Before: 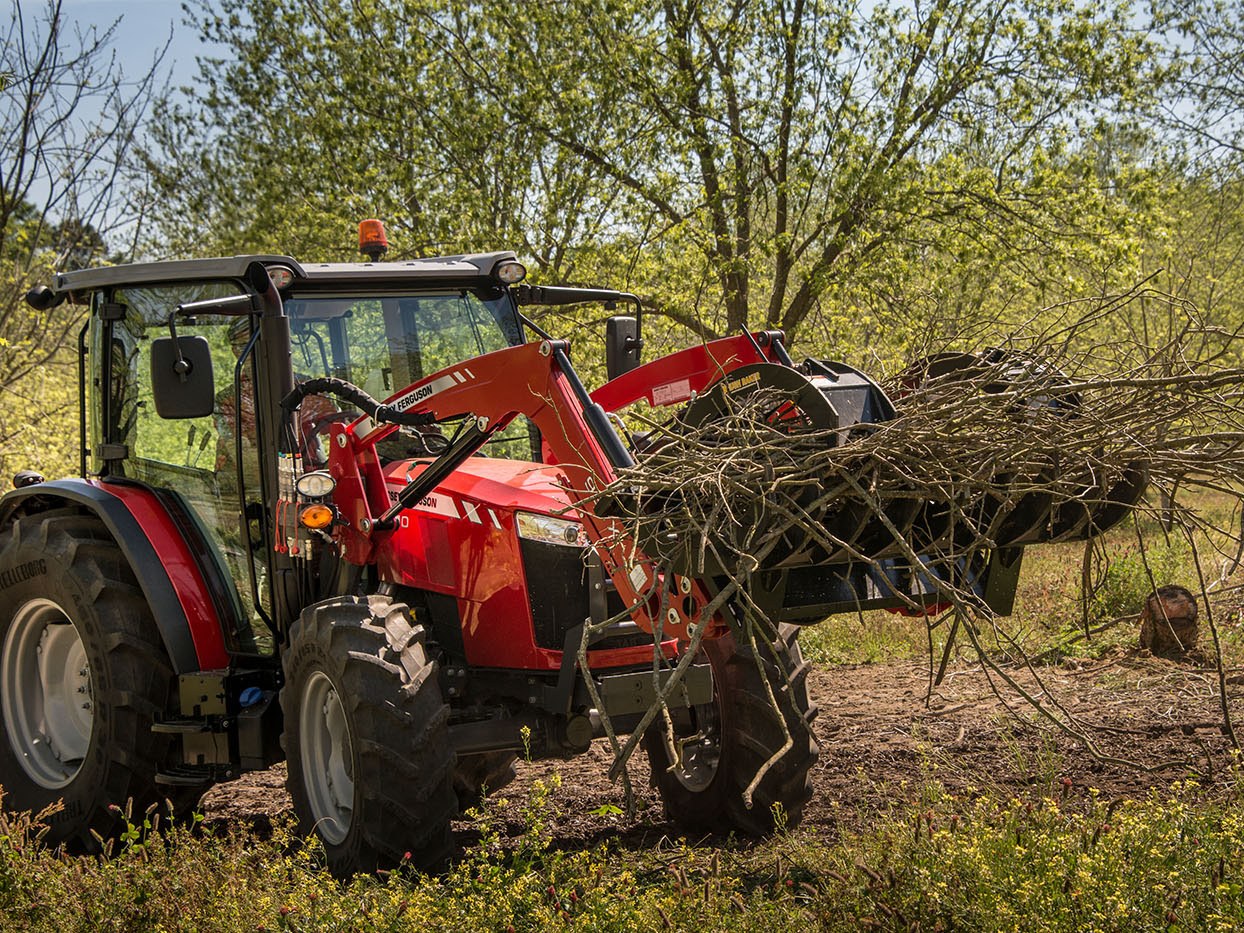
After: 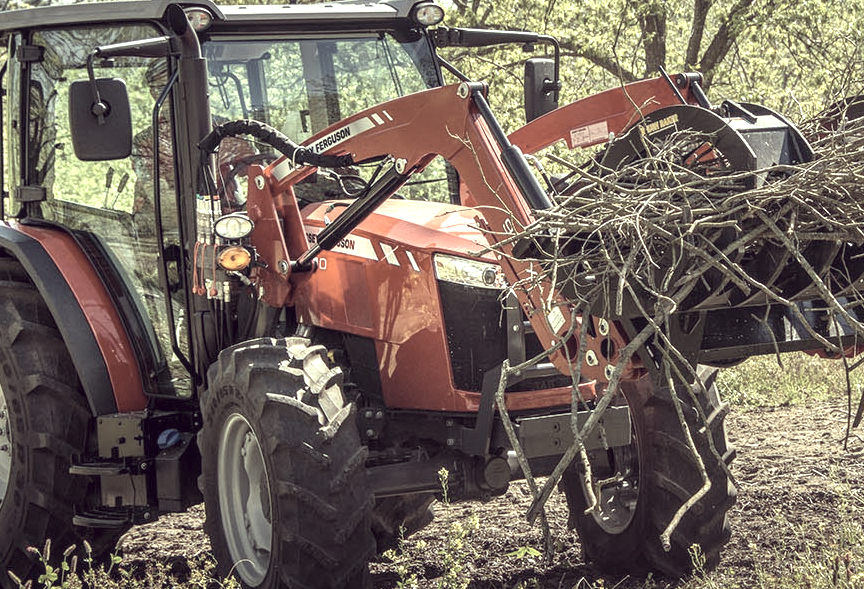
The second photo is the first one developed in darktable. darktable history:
color correction: highlights a* -20.31, highlights b* 20.87, shadows a* 19.51, shadows b* -20.91, saturation 0.396
haze removal: strength 0.011, distance 0.243, compatibility mode true, adaptive false
crop: left 6.653%, top 27.742%, right 23.842%, bottom 9.061%
levels: levels [0, 0.499, 1]
exposure: black level correction 0, exposure 1.199 EV, compensate highlight preservation false
local contrast: detail 110%
